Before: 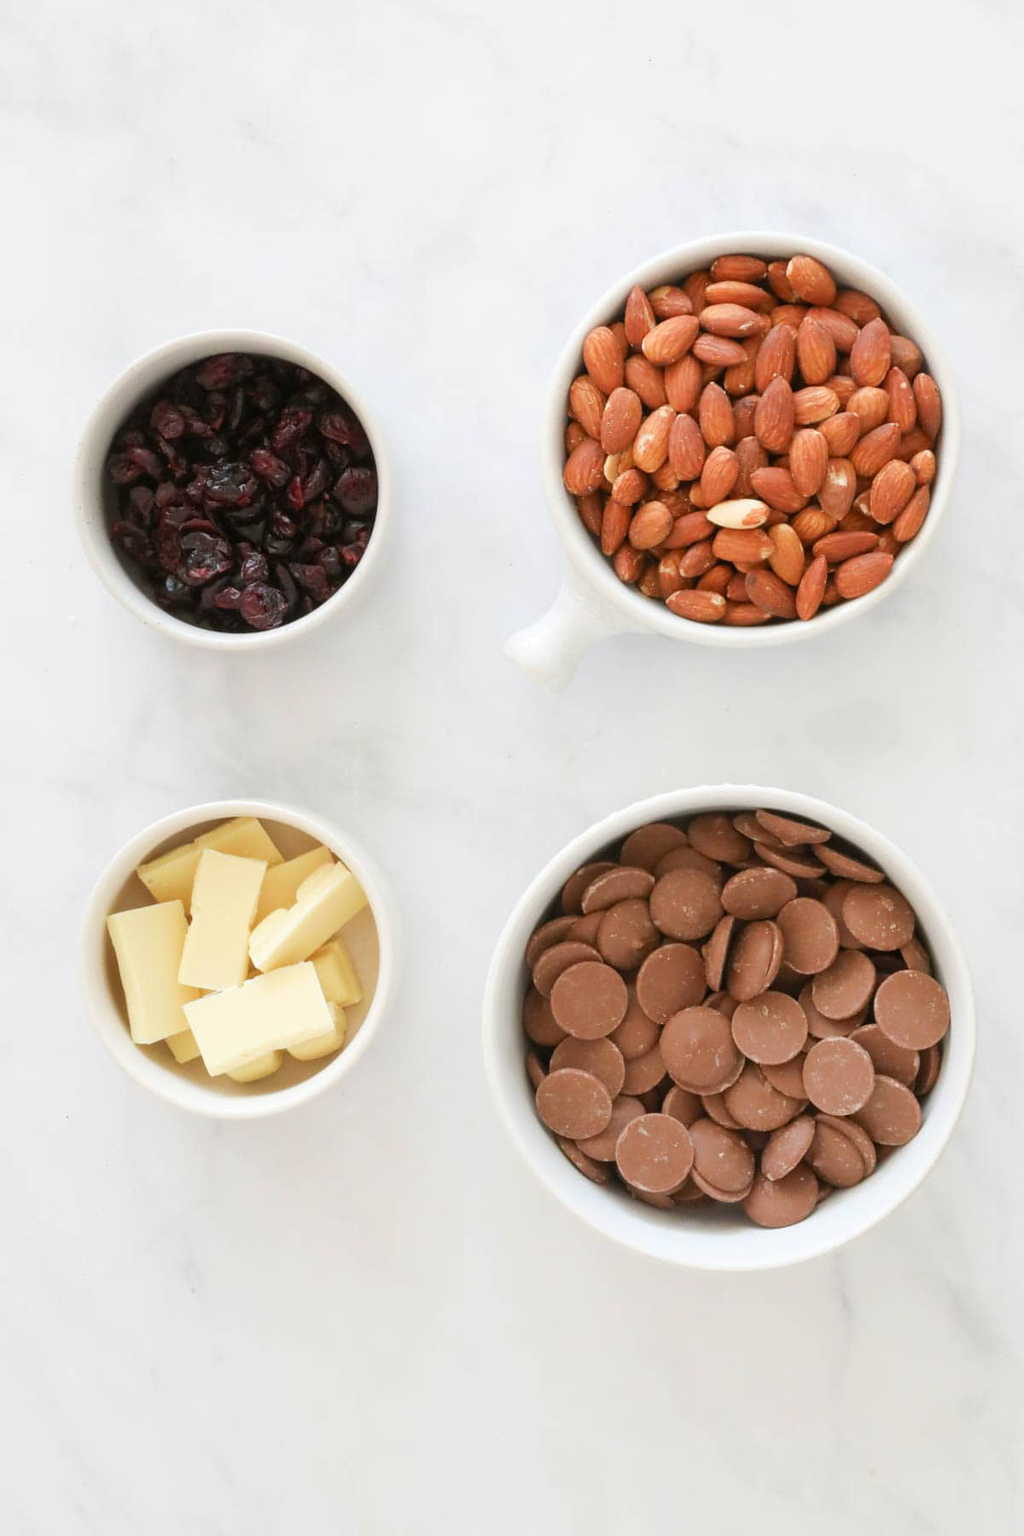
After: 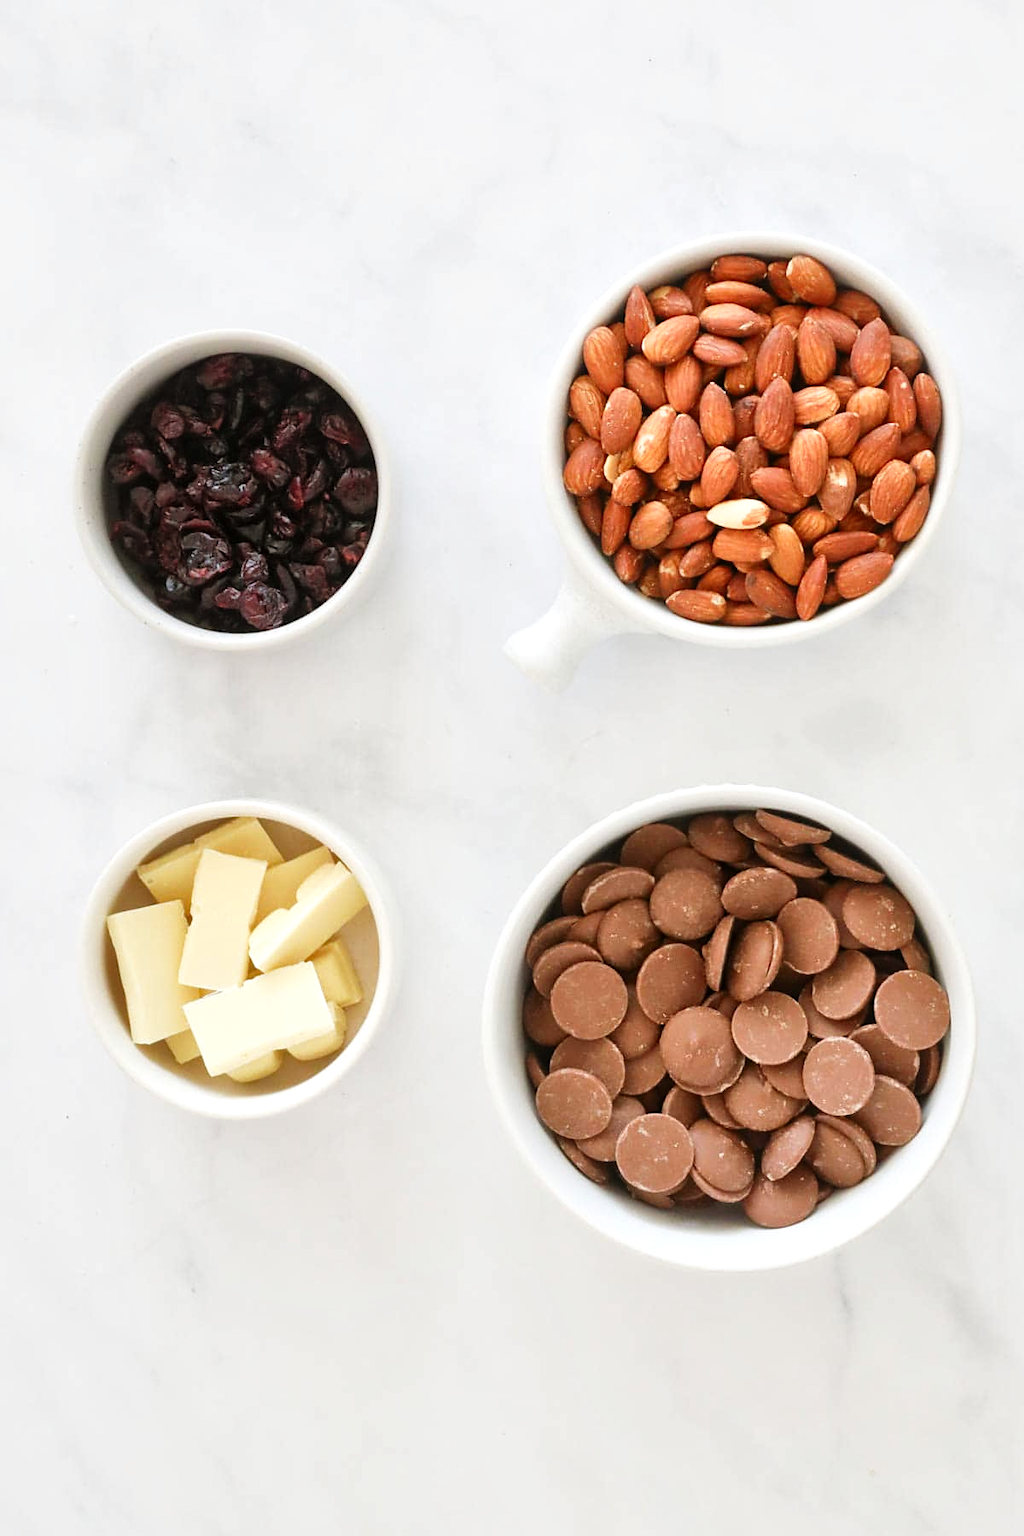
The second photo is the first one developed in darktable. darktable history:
local contrast: mode bilateral grid, contrast 20, coarseness 51, detail 158%, midtone range 0.2
tone curve: curves: ch0 [(0, 0.036) (0.119, 0.115) (0.466, 0.498) (0.715, 0.767) (0.817, 0.865) (1, 0.998)]; ch1 [(0, 0) (0.377, 0.424) (0.442, 0.491) (0.487, 0.502) (0.514, 0.512) (0.536, 0.577) (0.66, 0.724) (1, 1)]; ch2 [(0, 0) (0.38, 0.405) (0.463, 0.443) (0.492, 0.486) (0.526, 0.541) (0.578, 0.598) (1, 1)], preserve colors none
base curve: preserve colors none
sharpen: amount 0.212
